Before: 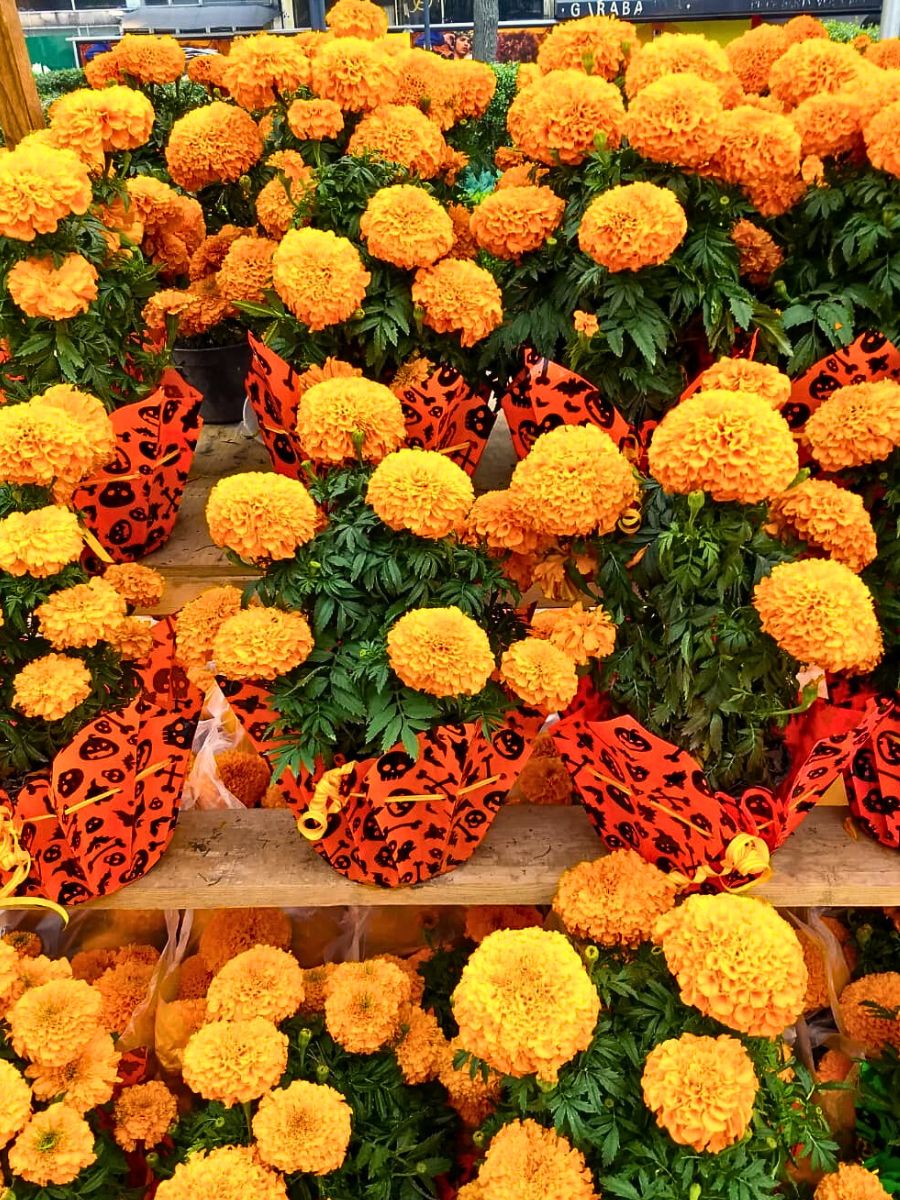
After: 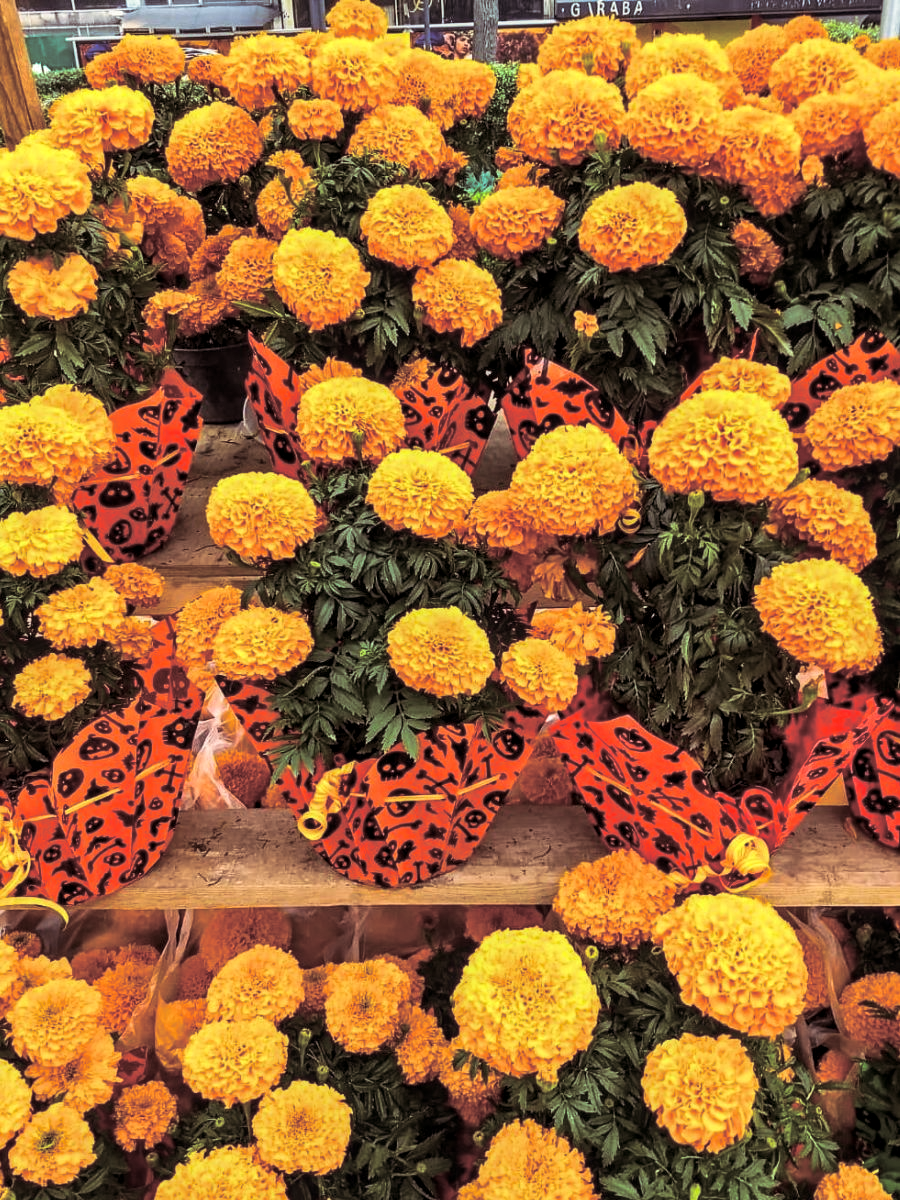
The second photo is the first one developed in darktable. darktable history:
split-toning: shadows › saturation 0.24, highlights › hue 54°, highlights › saturation 0.24
local contrast: on, module defaults
